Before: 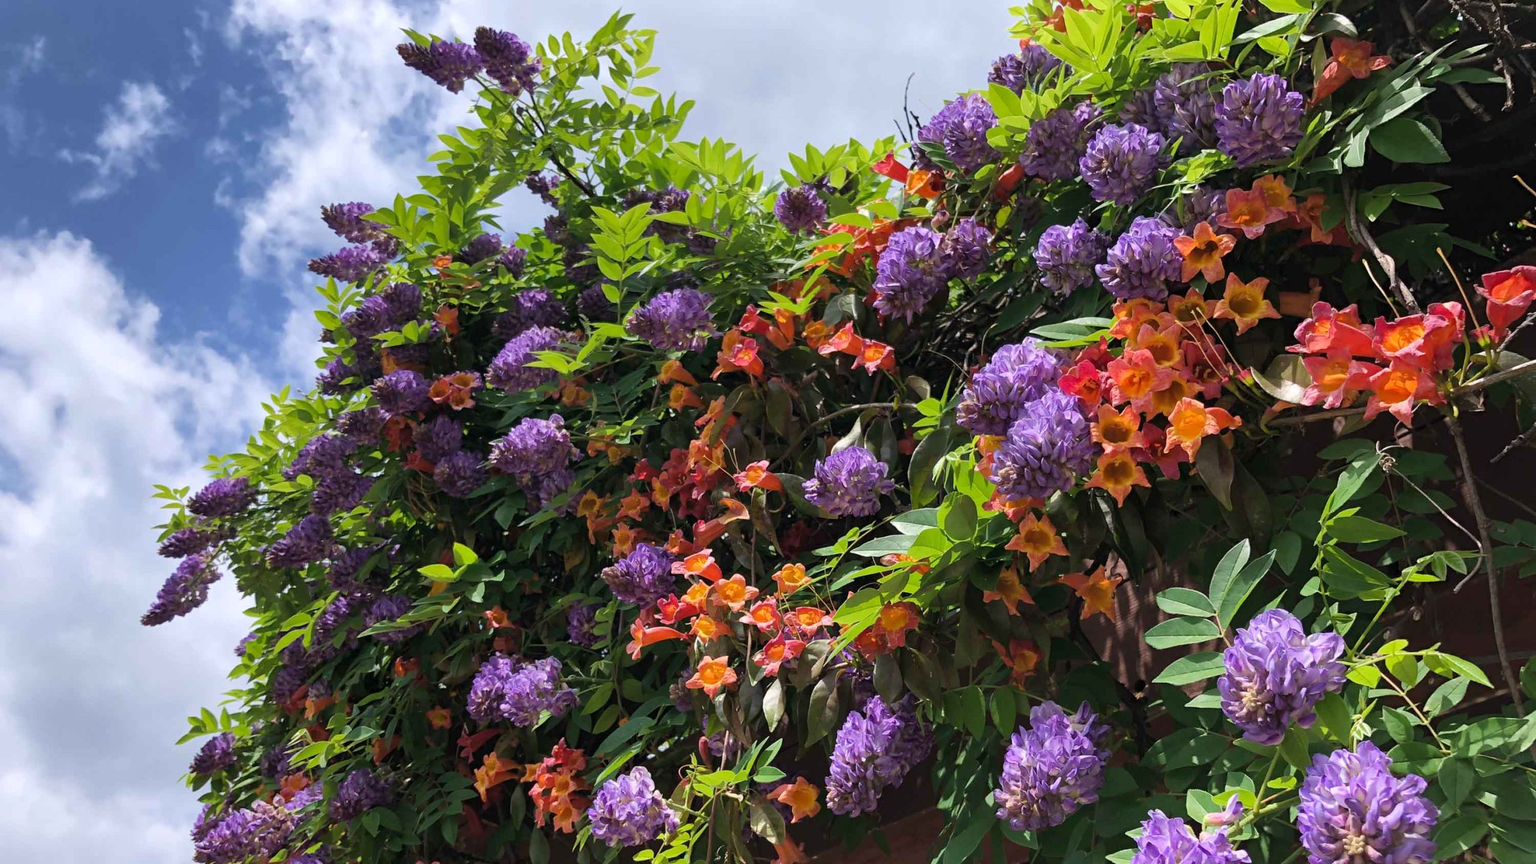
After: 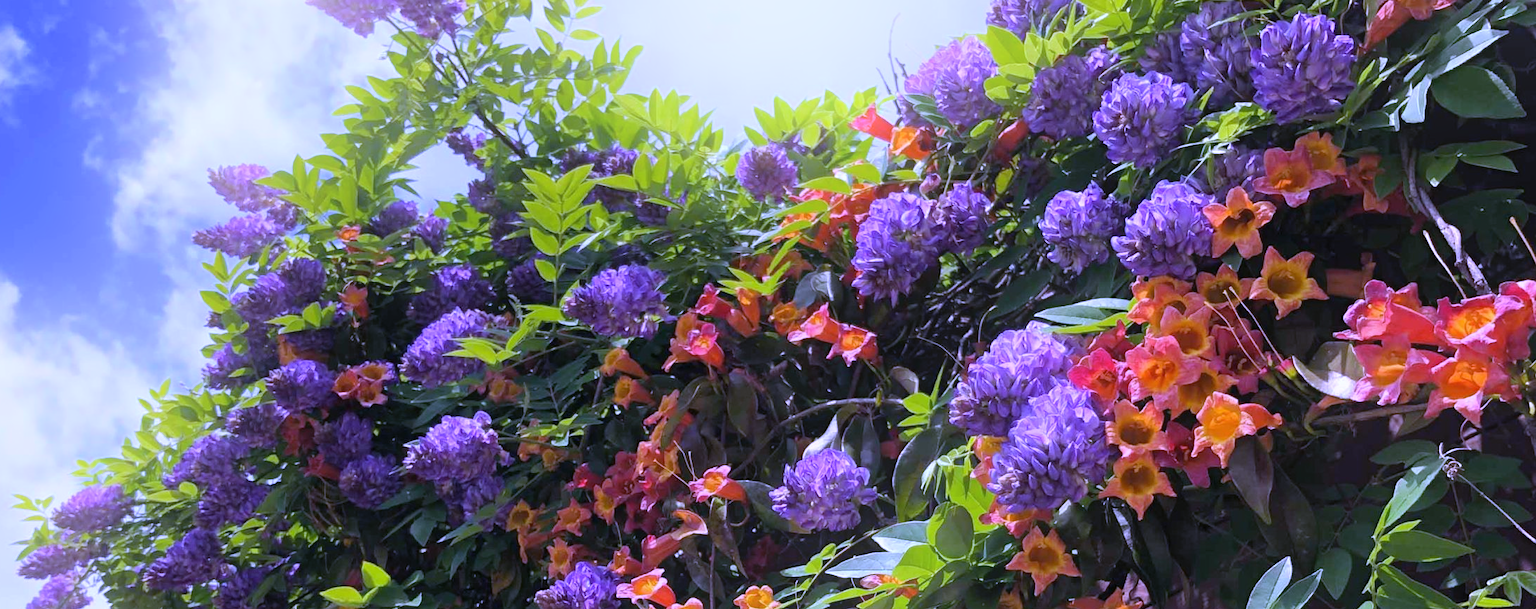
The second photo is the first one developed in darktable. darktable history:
crop and rotate: left 9.345%, top 7.22%, right 4.982%, bottom 32.331%
white balance: red 0.98, blue 1.61
bloom: on, module defaults
